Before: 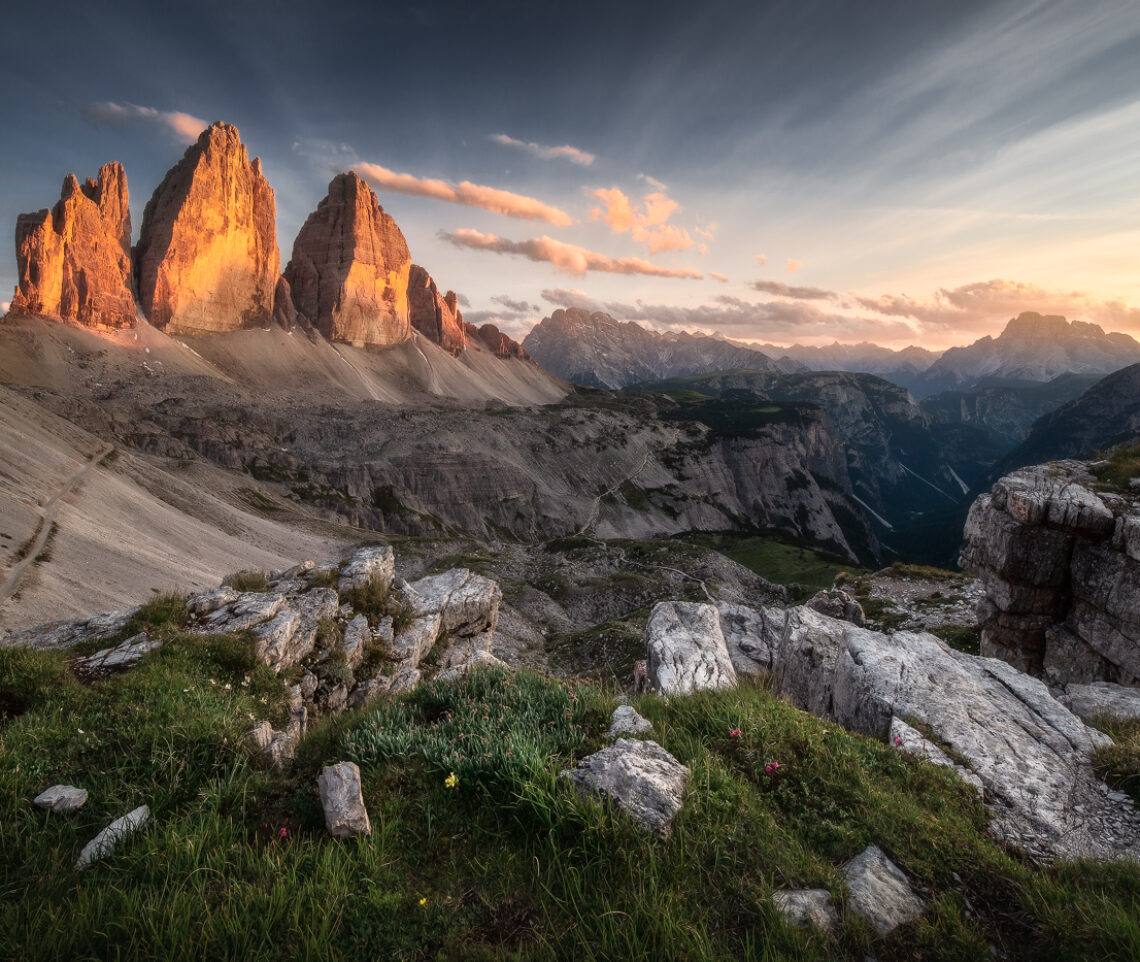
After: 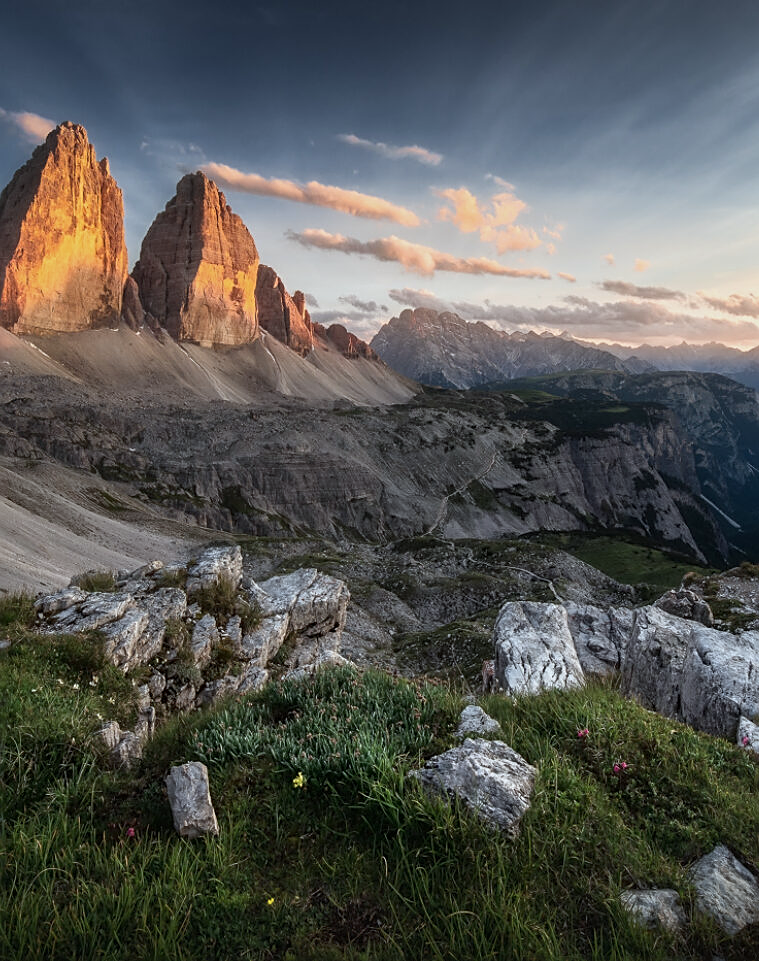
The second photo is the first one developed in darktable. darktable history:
sharpen: on, module defaults
crop and rotate: left 13.342%, right 19.991%
white balance: red 0.925, blue 1.046
